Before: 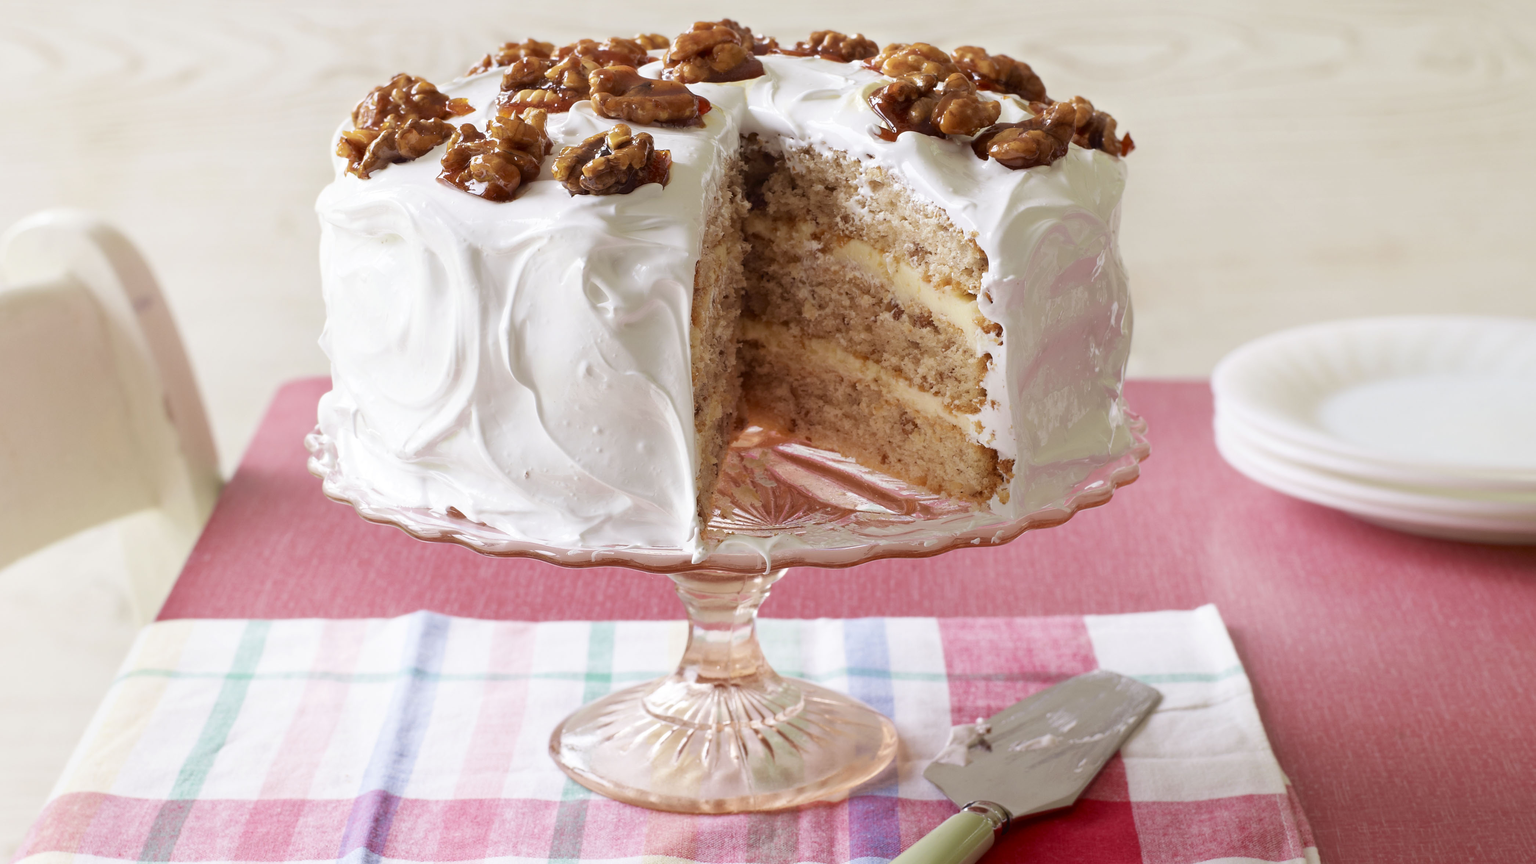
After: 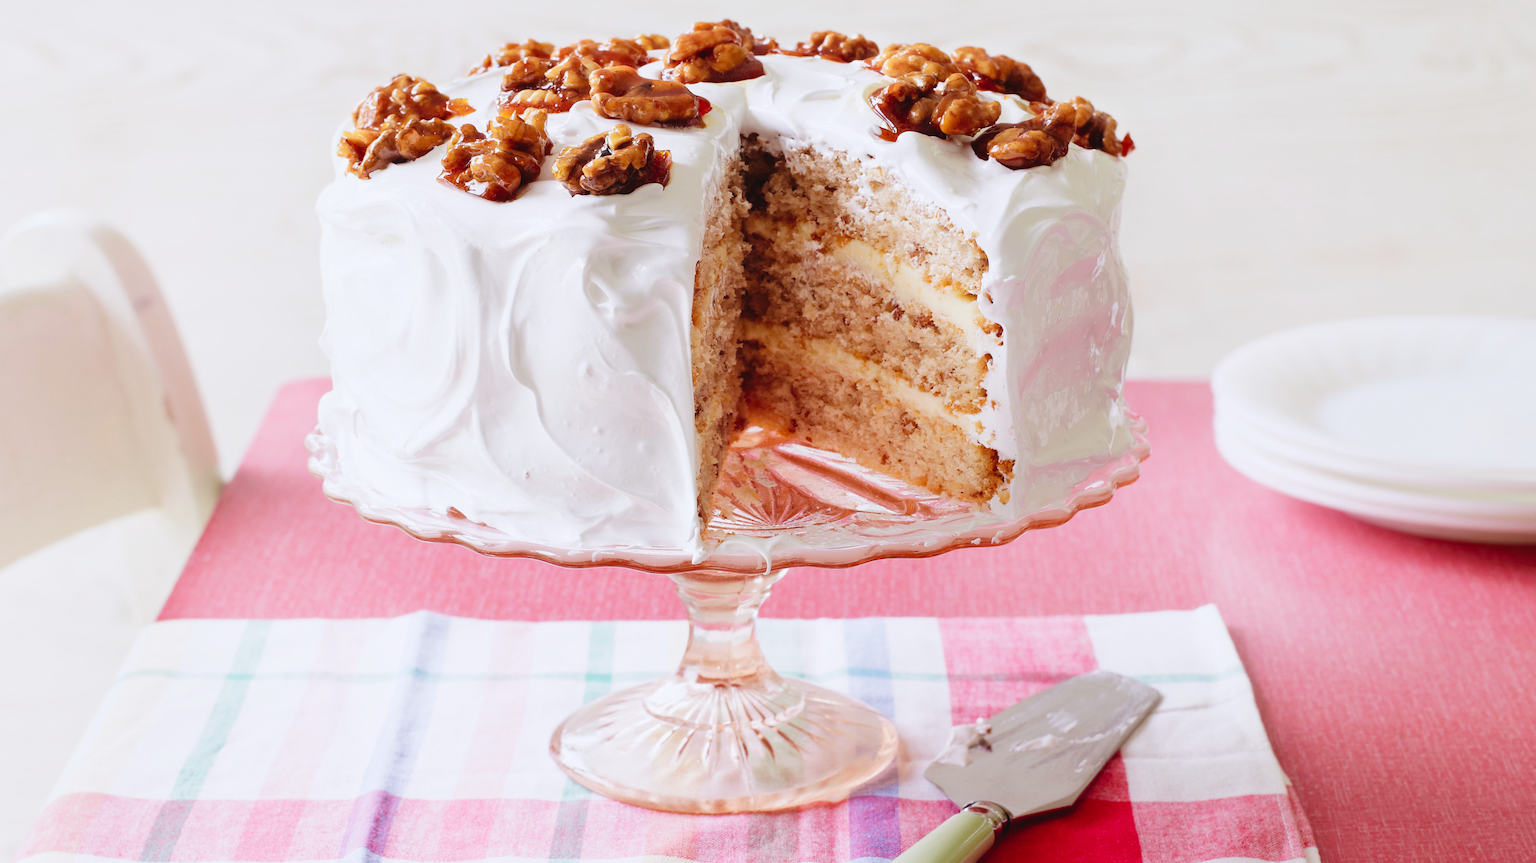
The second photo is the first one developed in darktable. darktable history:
color calibration: illuminant as shot in camera, x 0.358, y 0.373, temperature 4628.91 K
tone curve: curves: ch0 [(0, 0.037) (0.045, 0.055) (0.155, 0.138) (0.29, 0.325) (0.428, 0.513) (0.604, 0.71) (0.824, 0.882) (1, 0.965)]; ch1 [(0, 0) (0.339, 0.334) (0.445, 0.419) (0.476, 0.454) (0.498, 0.498) (0.53, 0.515) (0.557, 0.556) (0.609, 0.649) (0.716, 0.746) (1, 1)]; ch2 [(0, 0) (0.327, 0.318) (0.417, 0.426) (0.46, 0.453) (0.502, 0.5) (0.526, 0.52) (0.554, 0.541) (0.626, 0.65) (0.749, 0.746) (1, 1)], preserve colors none
tone equalizer: edges refinement/feathering 500, mask exposure compensation -1.57 EV, preserve details no
